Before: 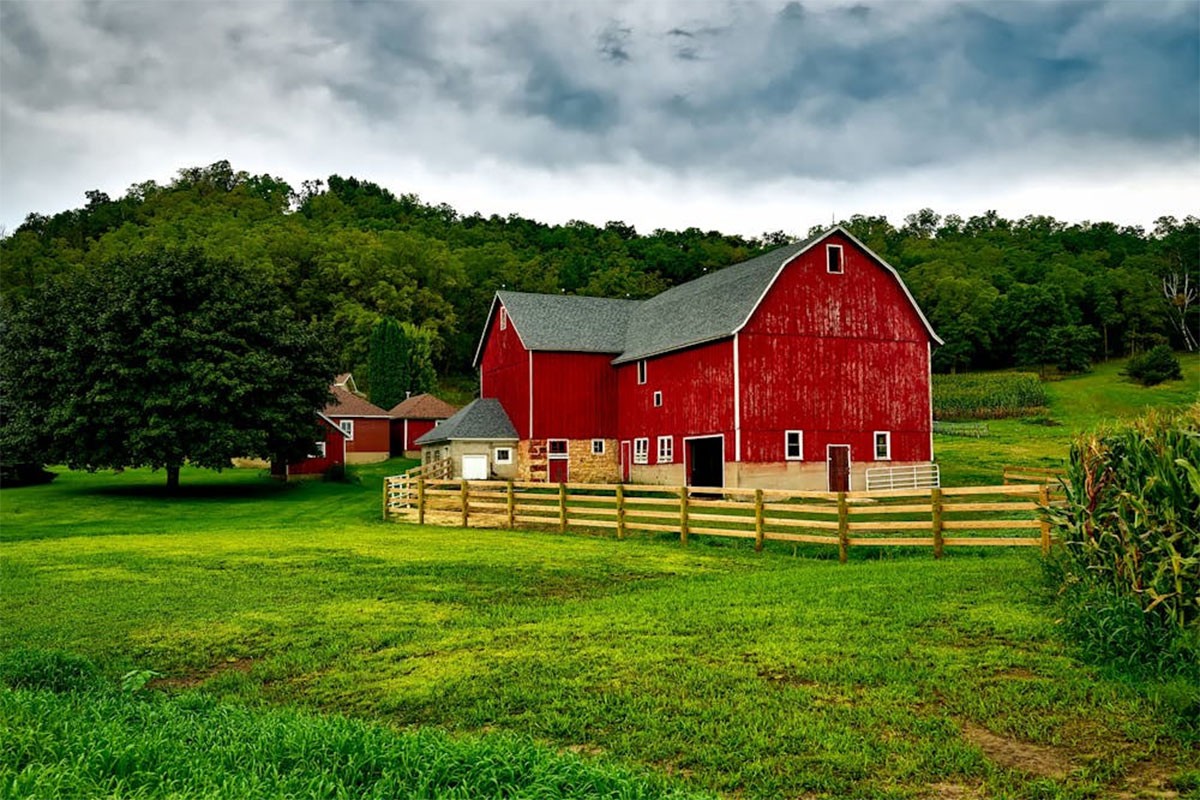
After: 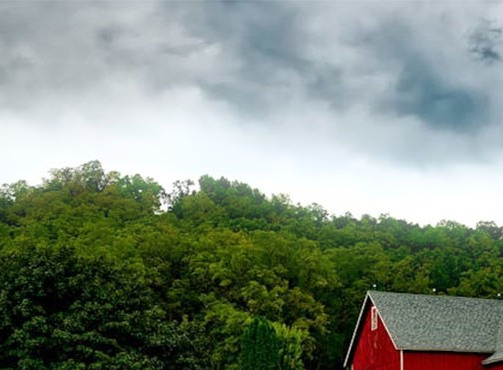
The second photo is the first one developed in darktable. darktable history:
bloom: size 5%, threshold 95%, strength 15%
crop and rotate: left 10.817%, top 0.062%, right 47.194%, bottom 53.626%
